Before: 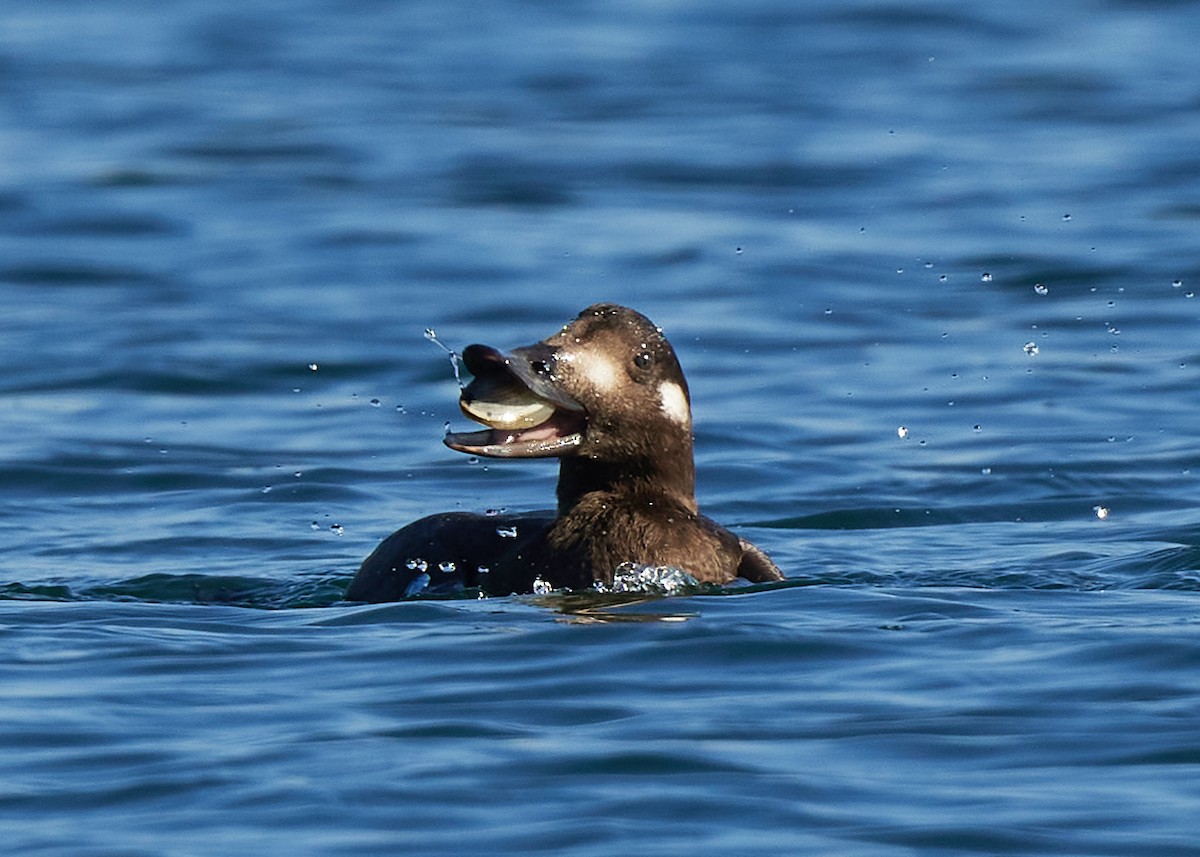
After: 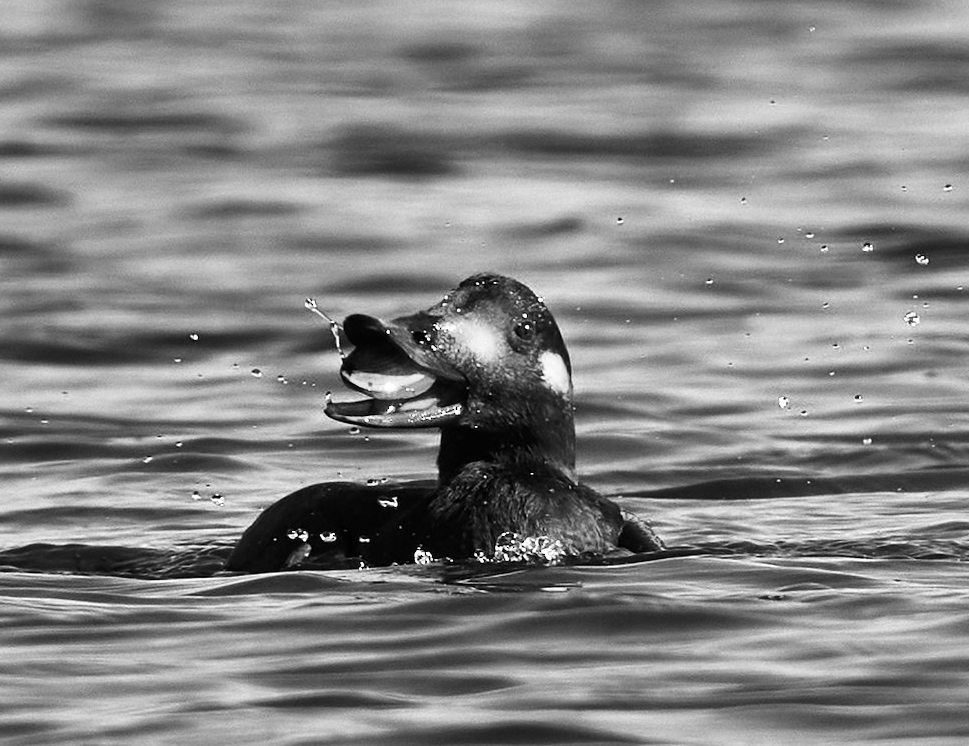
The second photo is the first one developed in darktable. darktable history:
contrast brightness saturation: contrast 0.224
crop: left 9.952%, top 3.512%, right 9.279%, bottom 9.356%
color zones: curves: ch0 [(0, 0.613) (0.01, 0.613) (0.245, 0.448) (0.498, 0.529) (0.642, 0.665) (0.879, 0.777) (0.99, 0.613)]; ch1 [(0, 0) (0.143, 0) (0.286, 0) (0.429, 0) (0.571, 0) (0.714, 0) (0.857, 0)]
